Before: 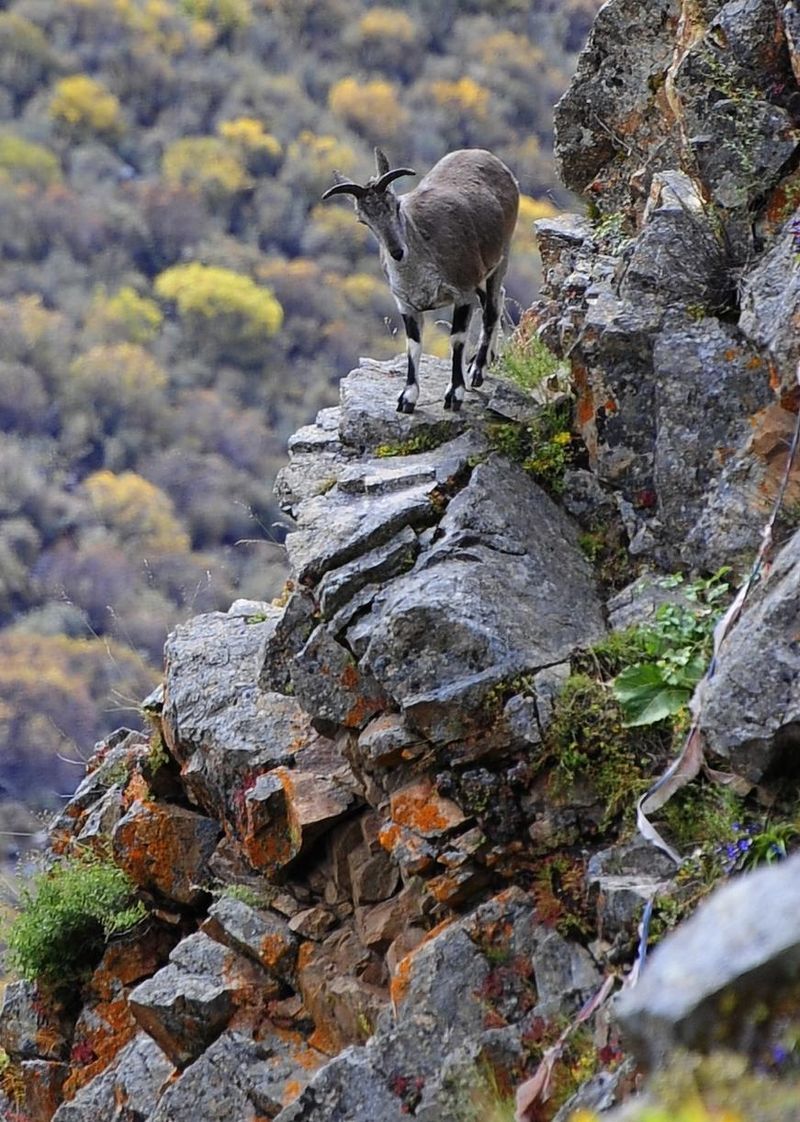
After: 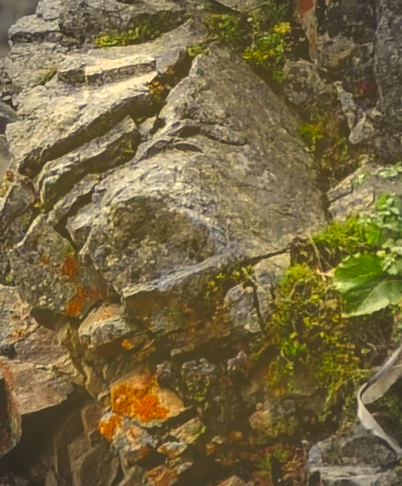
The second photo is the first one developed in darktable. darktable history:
crop: left 35.03%, top 36.625%, right 14.663%, bottom 20.057%
vignetting: automatic ratio true
exposure: black level correction -0.041, exposure 0.064 EV, compensate highlight preservation false
color correction: highlights a* 0.162, highlights b* 29.53, shadows a* -0.162, shadows b* 21.09
color balance rgb: shadows lift › chroma 3%, shadows lift › hue 280.8°, power › hue 330°, highlights gain › chroma 3%, highlights gain › hue 75.6°, global offset › luminance 1.5%, perceptual saturation grading › global saturation 20%, perceptual saturation grading › highlights -25%, perceptual saturation grading › shadows 50%, global vibrance 30%
local contrast: on, module defaults
